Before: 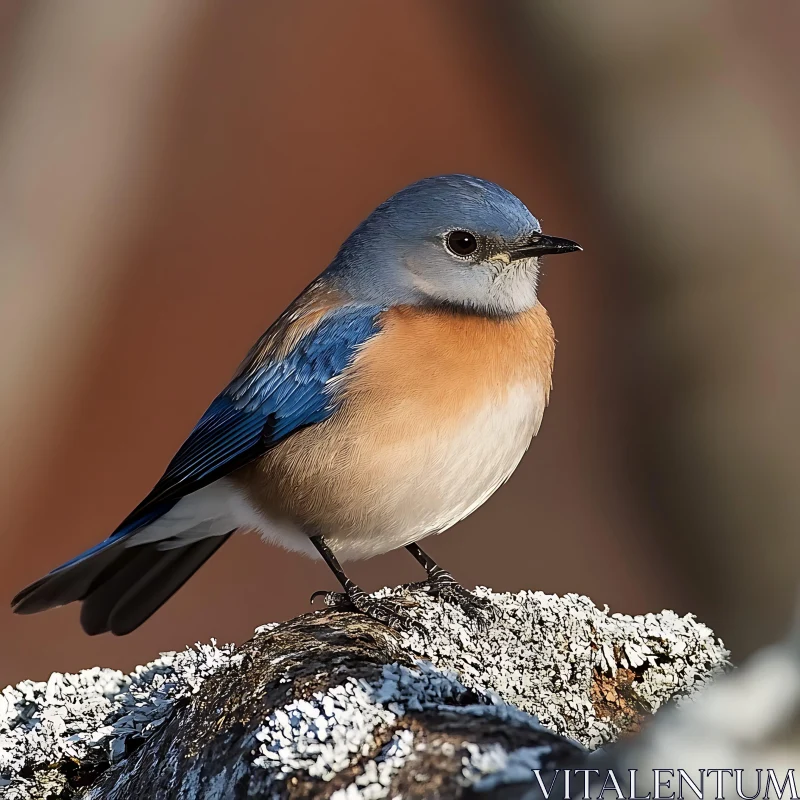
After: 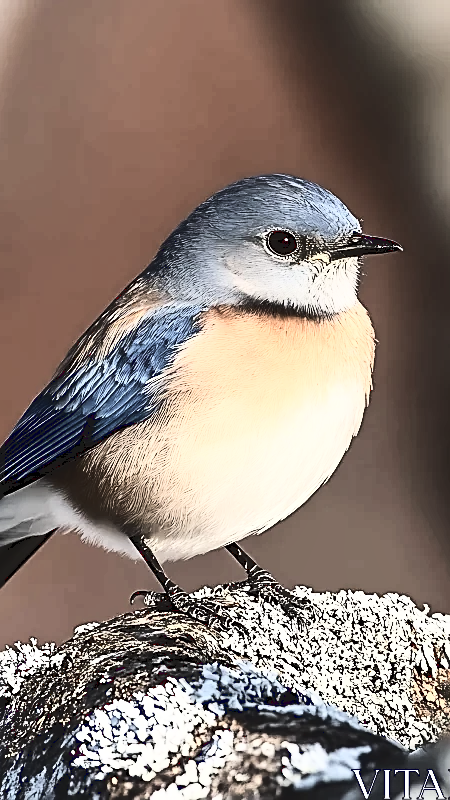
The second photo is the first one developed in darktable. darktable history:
shadows and highlights: shadows 37.68, highlights -28.19, soften with gaussian
tone curve: curves: ch0 [(0, 0) (0.003, 0.084) (0.011, 0.084) (0.025, 0.084) (0.044, 0.084) (0.069, 0.085) (0.1, 0.09) (0.136, 0.1) (0.177, 0.119) (0.224, 0.144) (0.277, 0.205) (0.335, 0.298) (0.399, 0.417) (0.468, 0.525) (0.543, 0.631) (0.623, 0.72) (0.709, 0.8) (0.801, 0.867) (0.898, 0.934) (1, 1)]
crop and rotate: left 22.589%, right 21.092%
sharpen: on, module defaults
contrast brightness saturation: contrast 0.576, brightness 0.58, saturation -0.332
